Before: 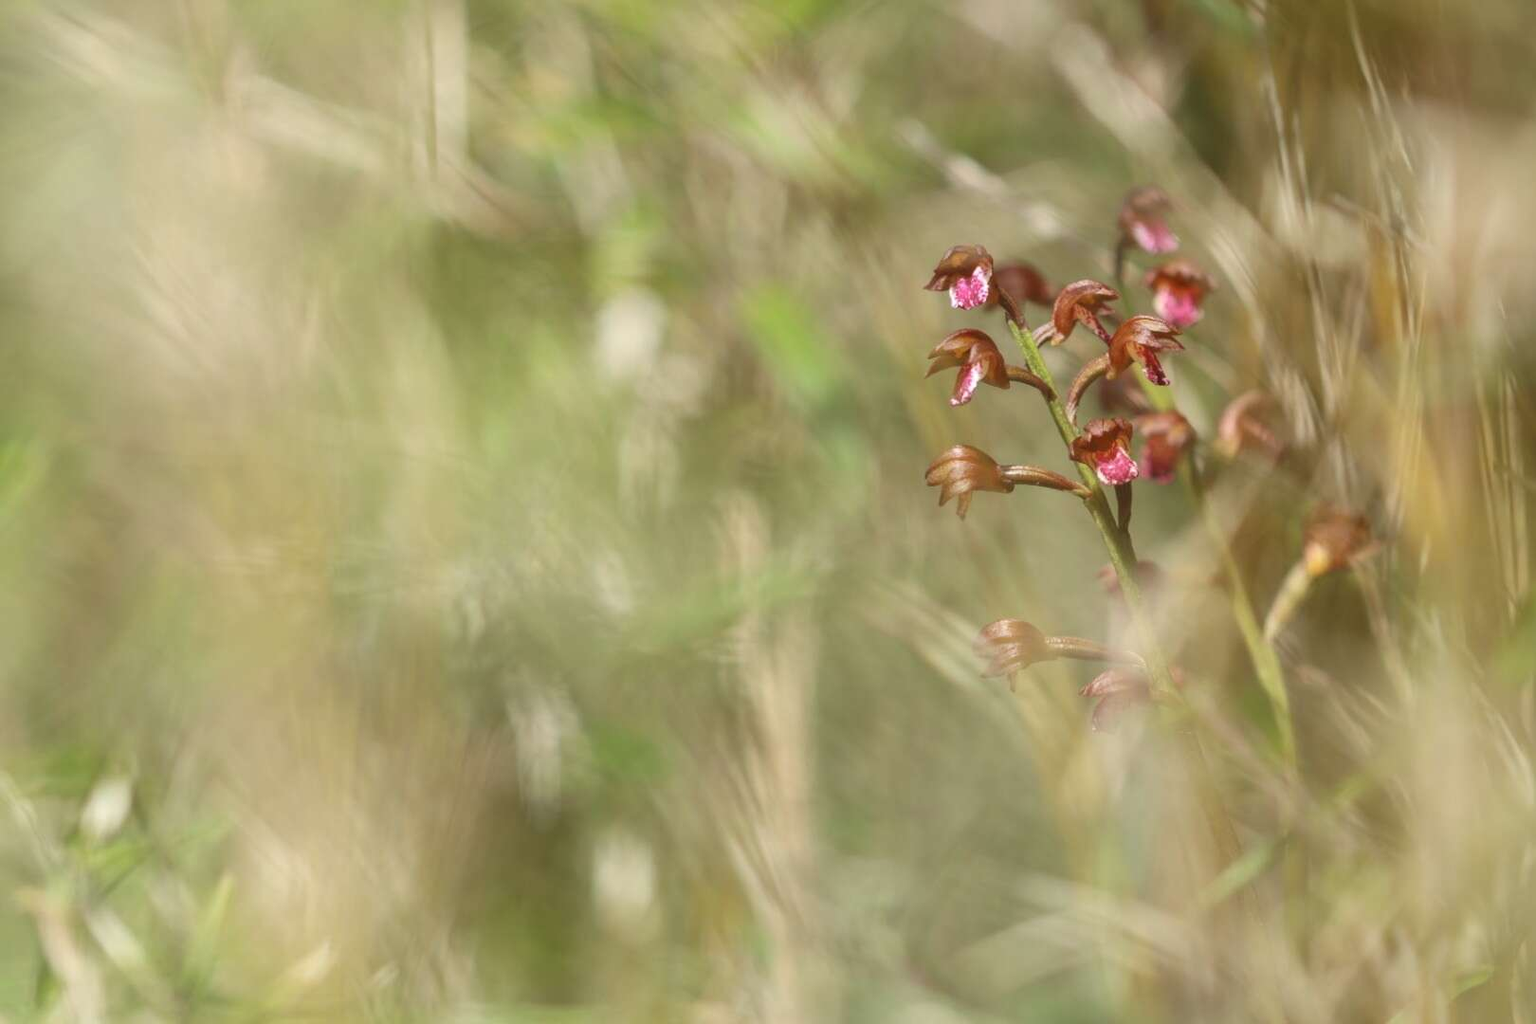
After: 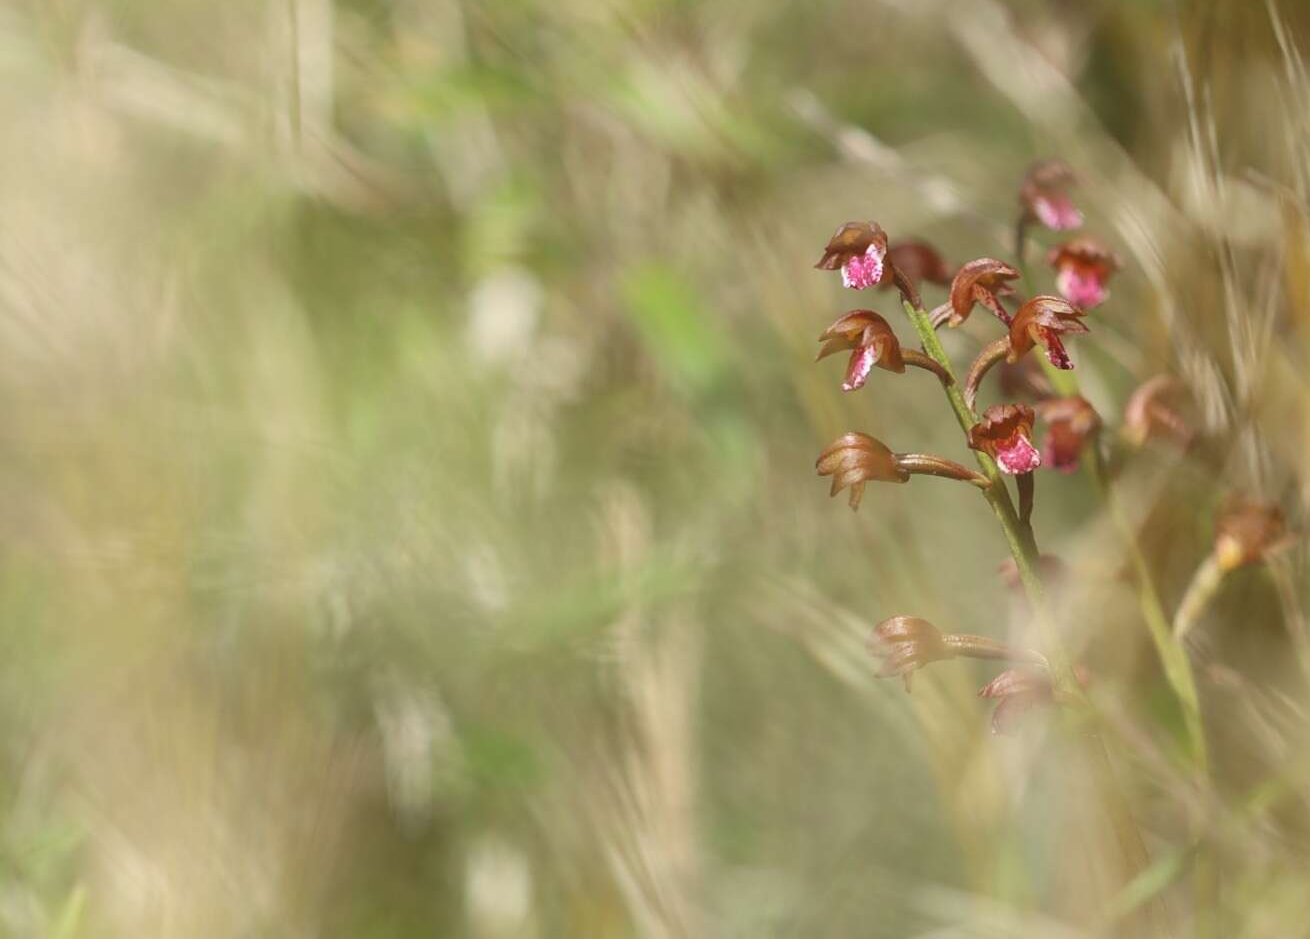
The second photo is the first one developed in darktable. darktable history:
contrast equalizer: octaves 7, y [[0.502, 0.505, 0.512, 0.529, 0.564, 0.588], [0.5 ×6], [0.502, 0.505, 0.512, 0.529, 0.564, 0.588], [0, 0.001, 0.001, 0.004, 0.008, 0.011], [0, 0.001, 0.001, 0.004, 0.008, 0.011]], mix -1
crop: left 9.929%, top 3.475%, right 9.188%, bottom 9.529%
sharpen: on, module defaults
